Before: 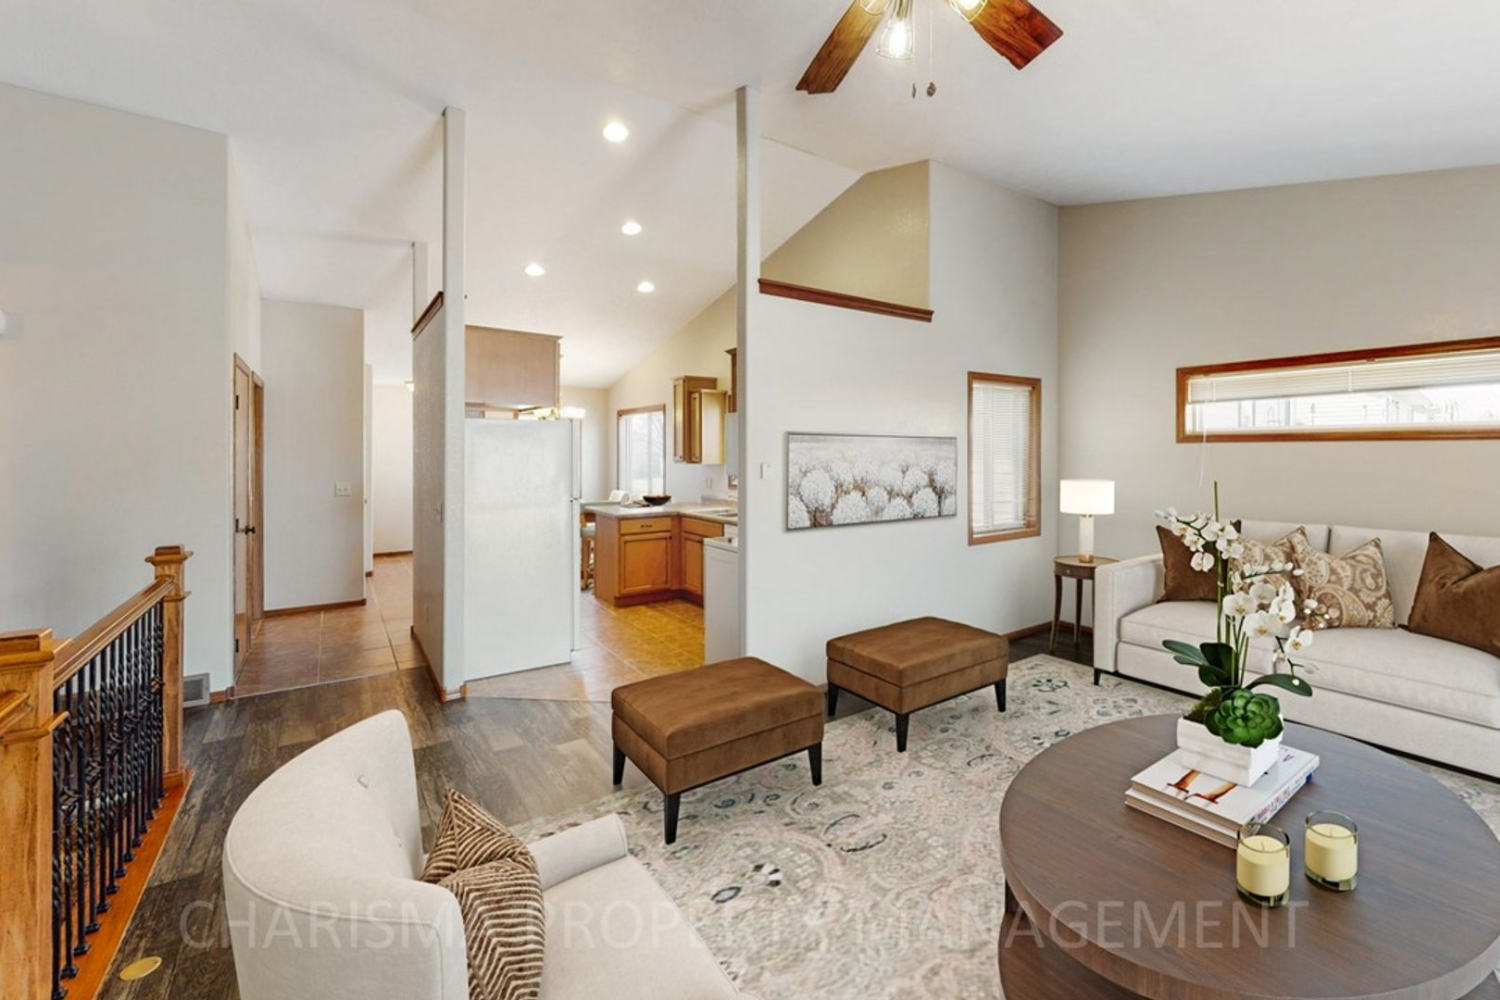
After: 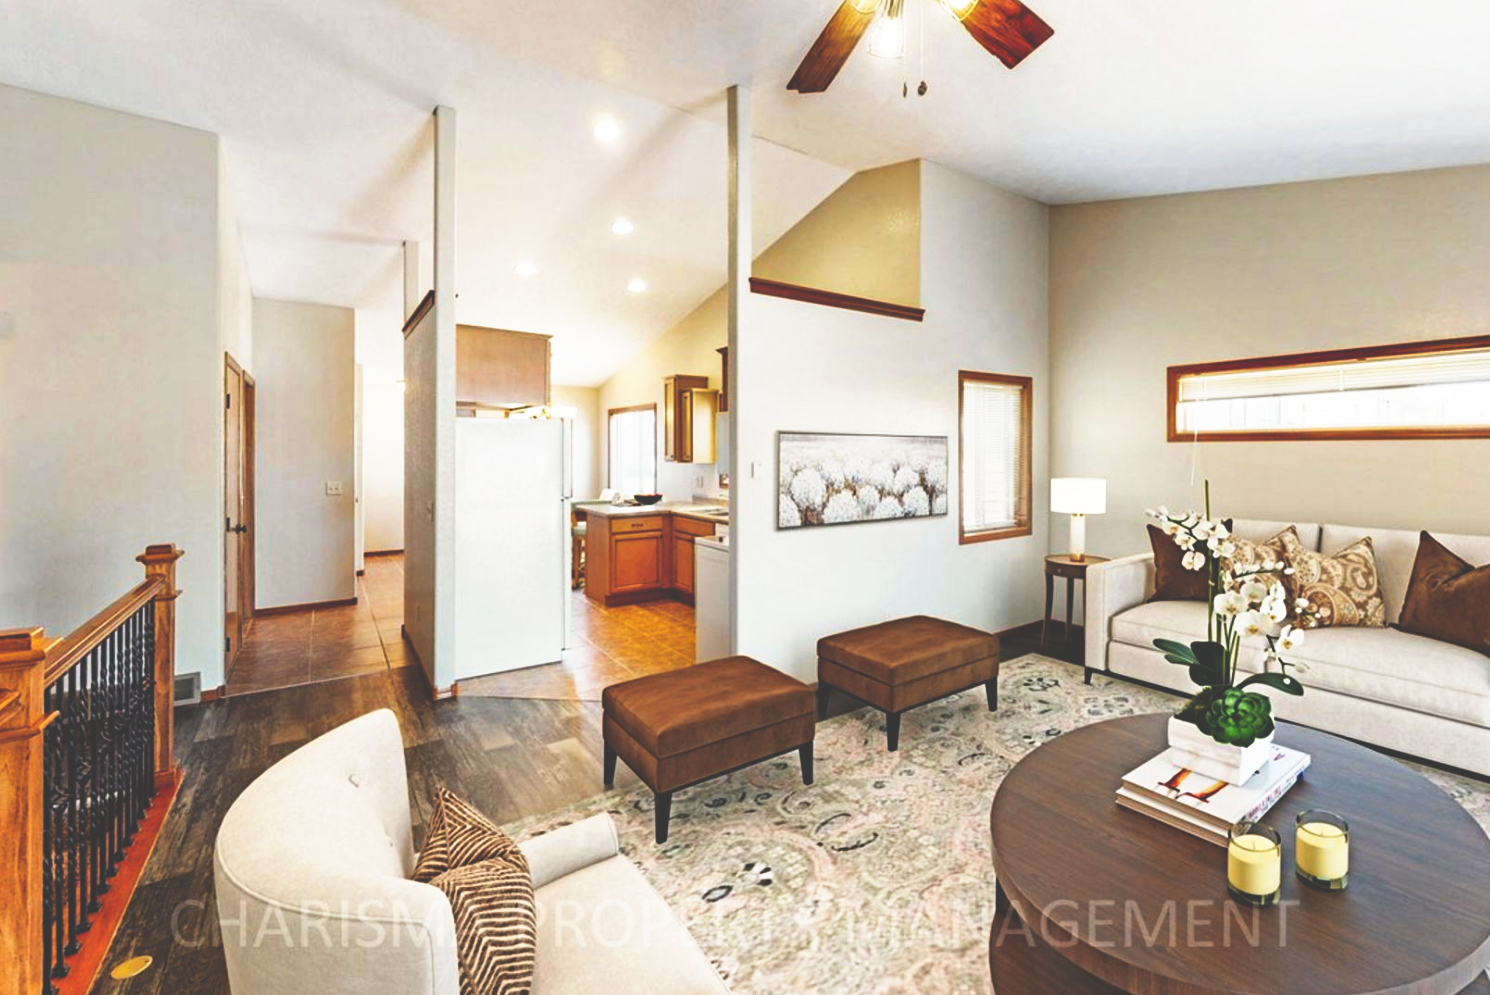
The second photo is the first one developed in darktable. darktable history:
haze removal: strength 0.29, distance 0.25, compatibility mode true, adaptive false
base curve: curves: ch0 [(0, 0.036) (0.007, 0.037) (0.604, 0.887) (1, 1)], preserve colors none
crop and rotate: left 0.614%, top 0.179%, bottom 0.309%
